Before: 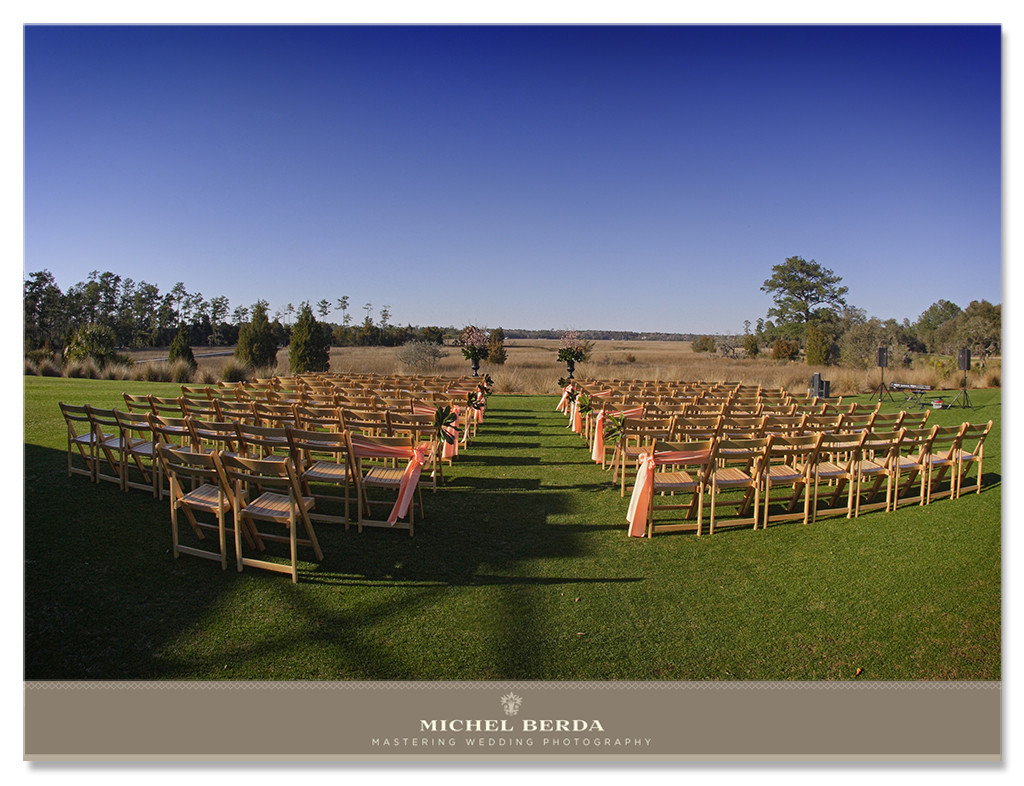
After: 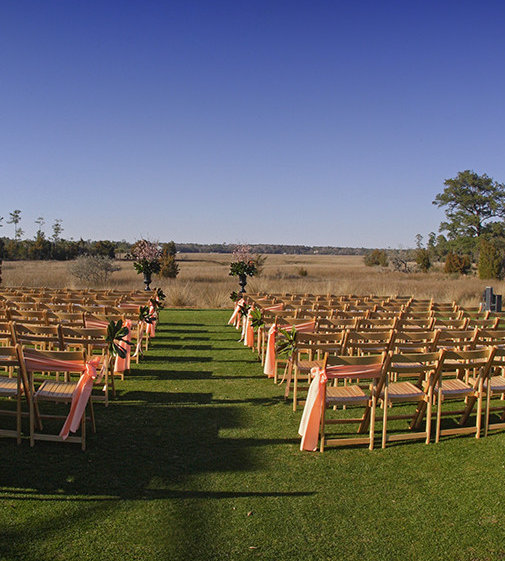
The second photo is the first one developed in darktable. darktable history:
crop: left 32.12%, top 10.945%, right 18.492%, bottom 17.598%
